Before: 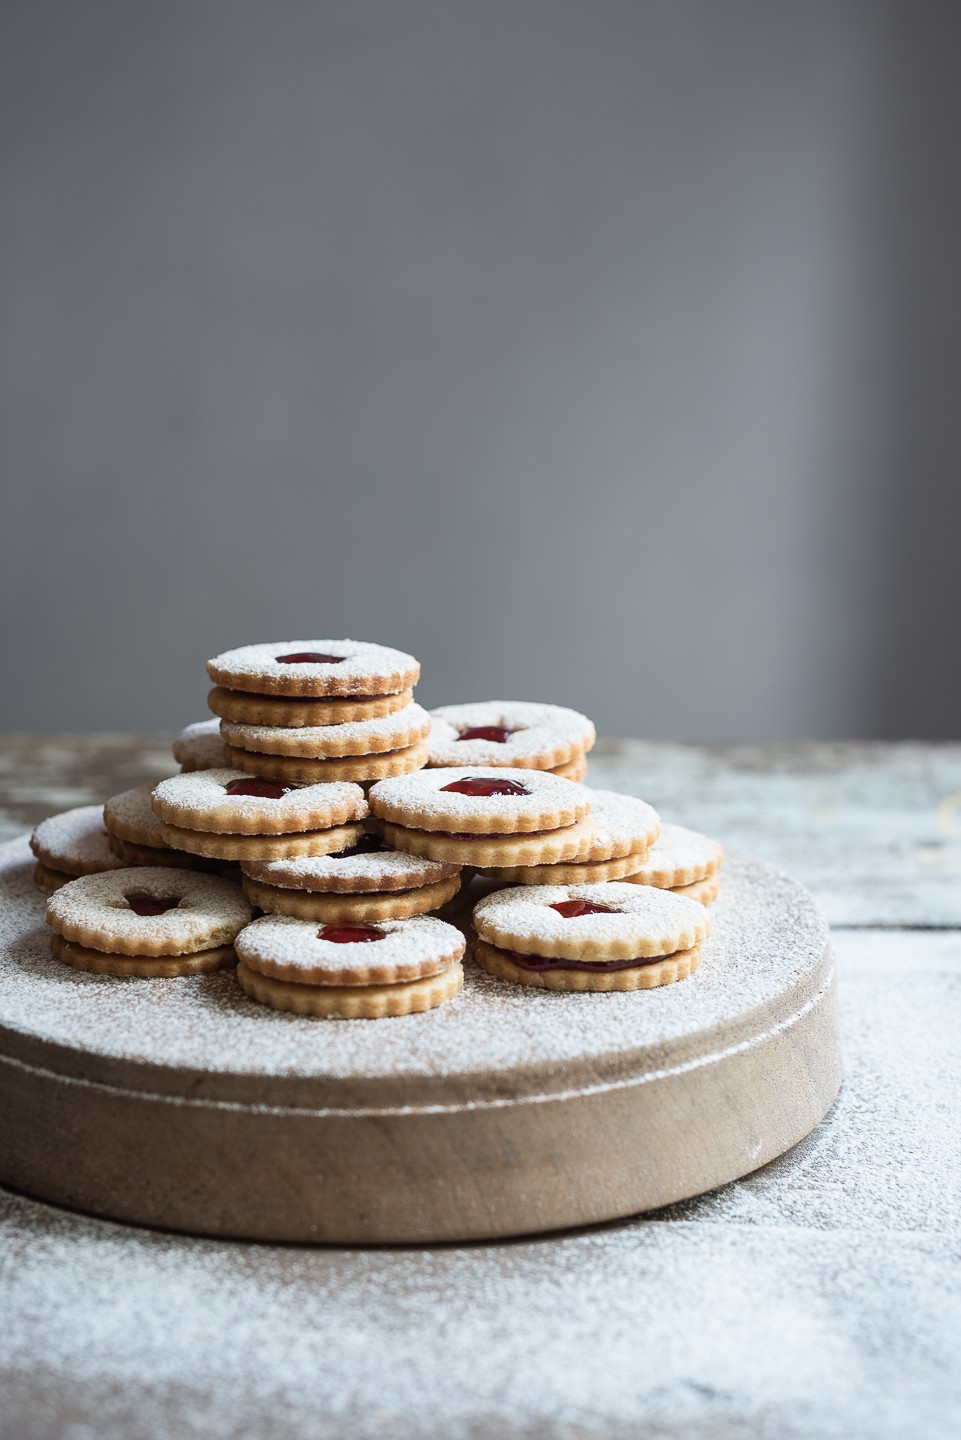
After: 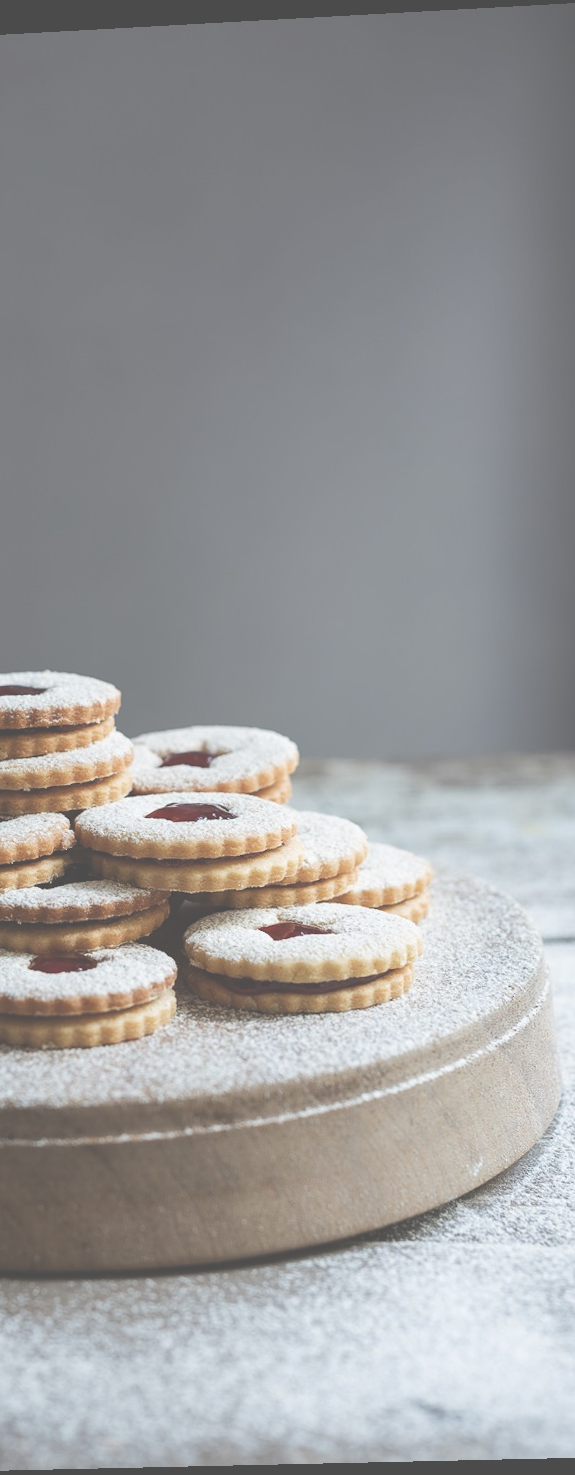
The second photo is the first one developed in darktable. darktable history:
crop: left 31.458%, top 0%, right 11.876%
rotate and perspective: rotation -2.22°, lens shift (horizontal) -0.022, automatic cropping off
exposure: black level correction -0.087, compensate highlight preservation false
base curve: curves: ch0 [(0, 0) (0.74, 0.67) (1, 1)]
